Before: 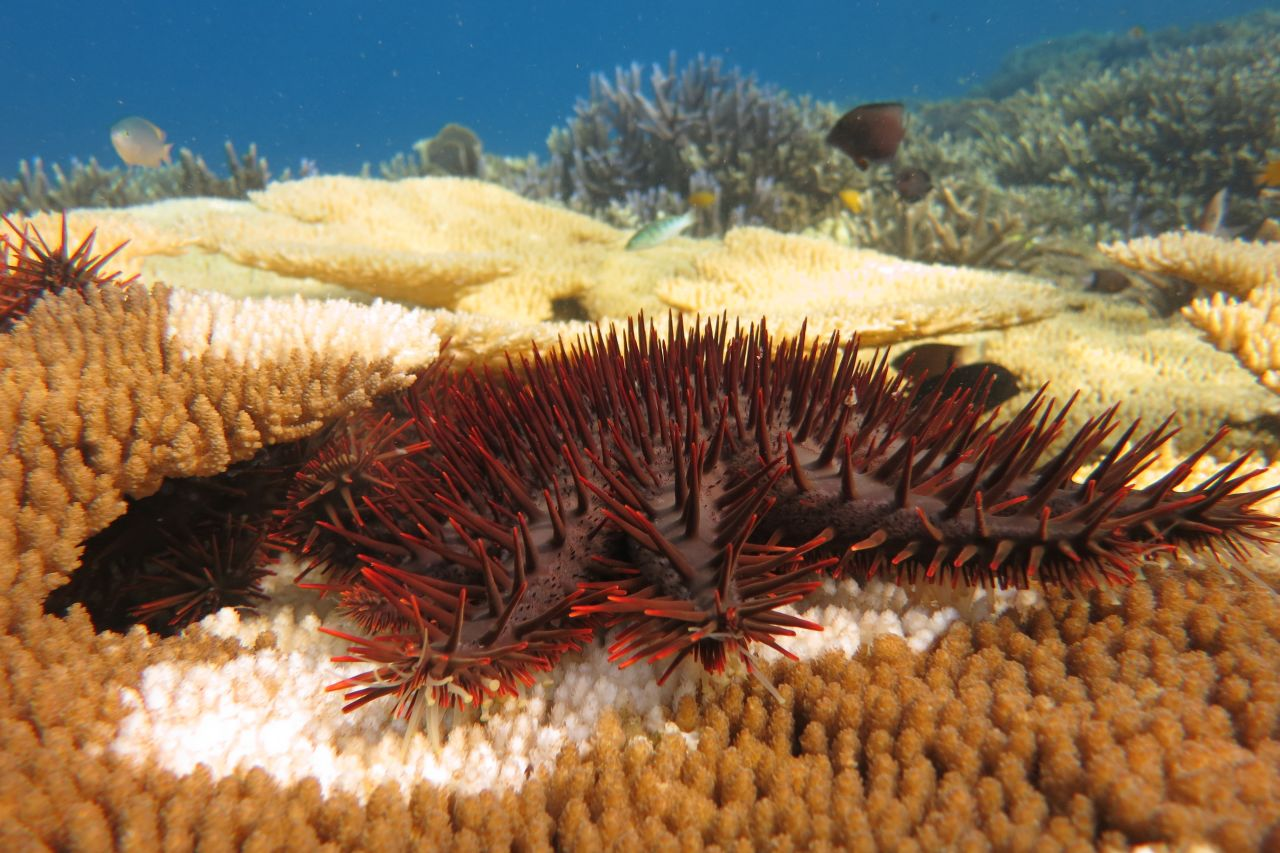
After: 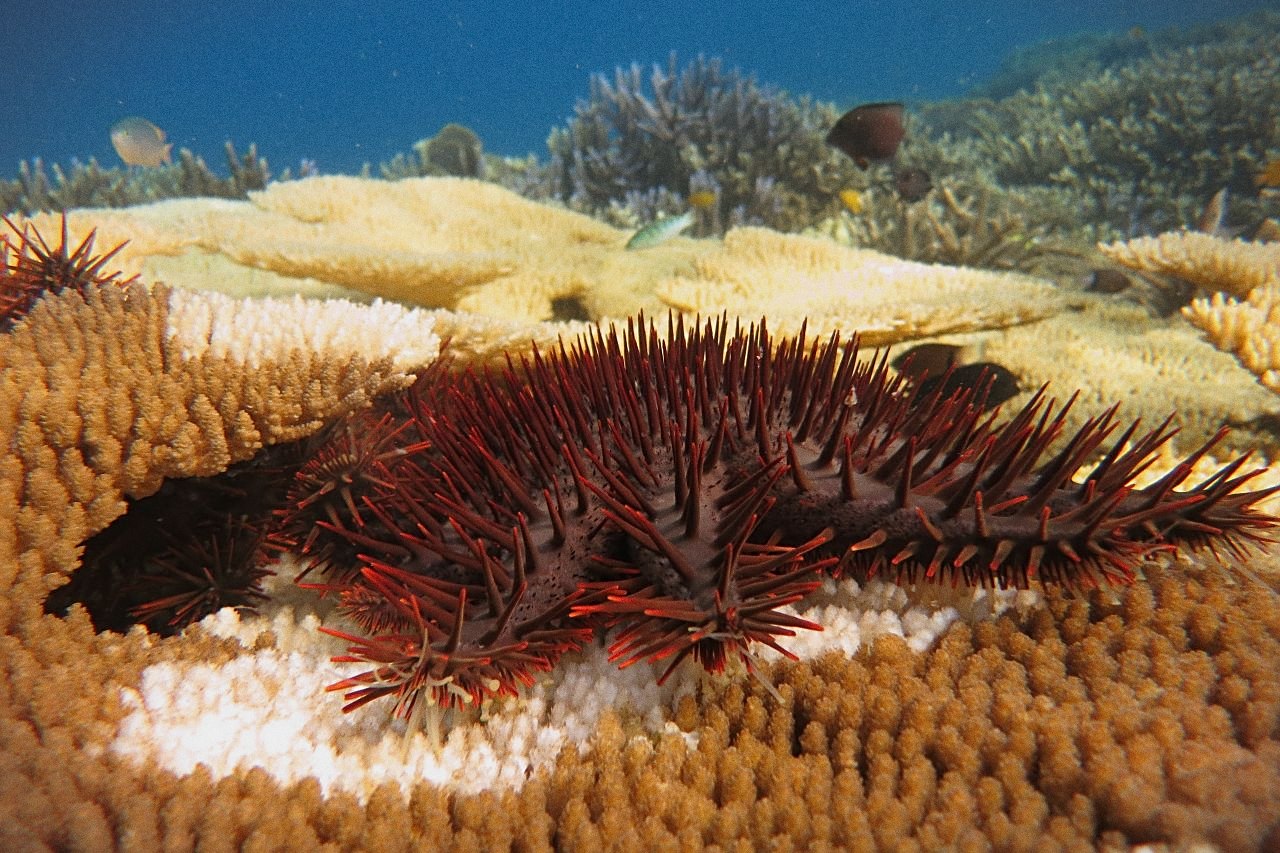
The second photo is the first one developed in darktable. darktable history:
sharpen: on, module defaults
grain: coarseness 0.09 ISO
vignetting: fall-off start 100%, brightness -0.406, saturation -0.3, width/height ratio 1.324, dithering 8-bit output, unbound false
exposure: exposure -0.293 EV, compensate highlight preservation false
levels: levels [0, 0.492, 0.984]
